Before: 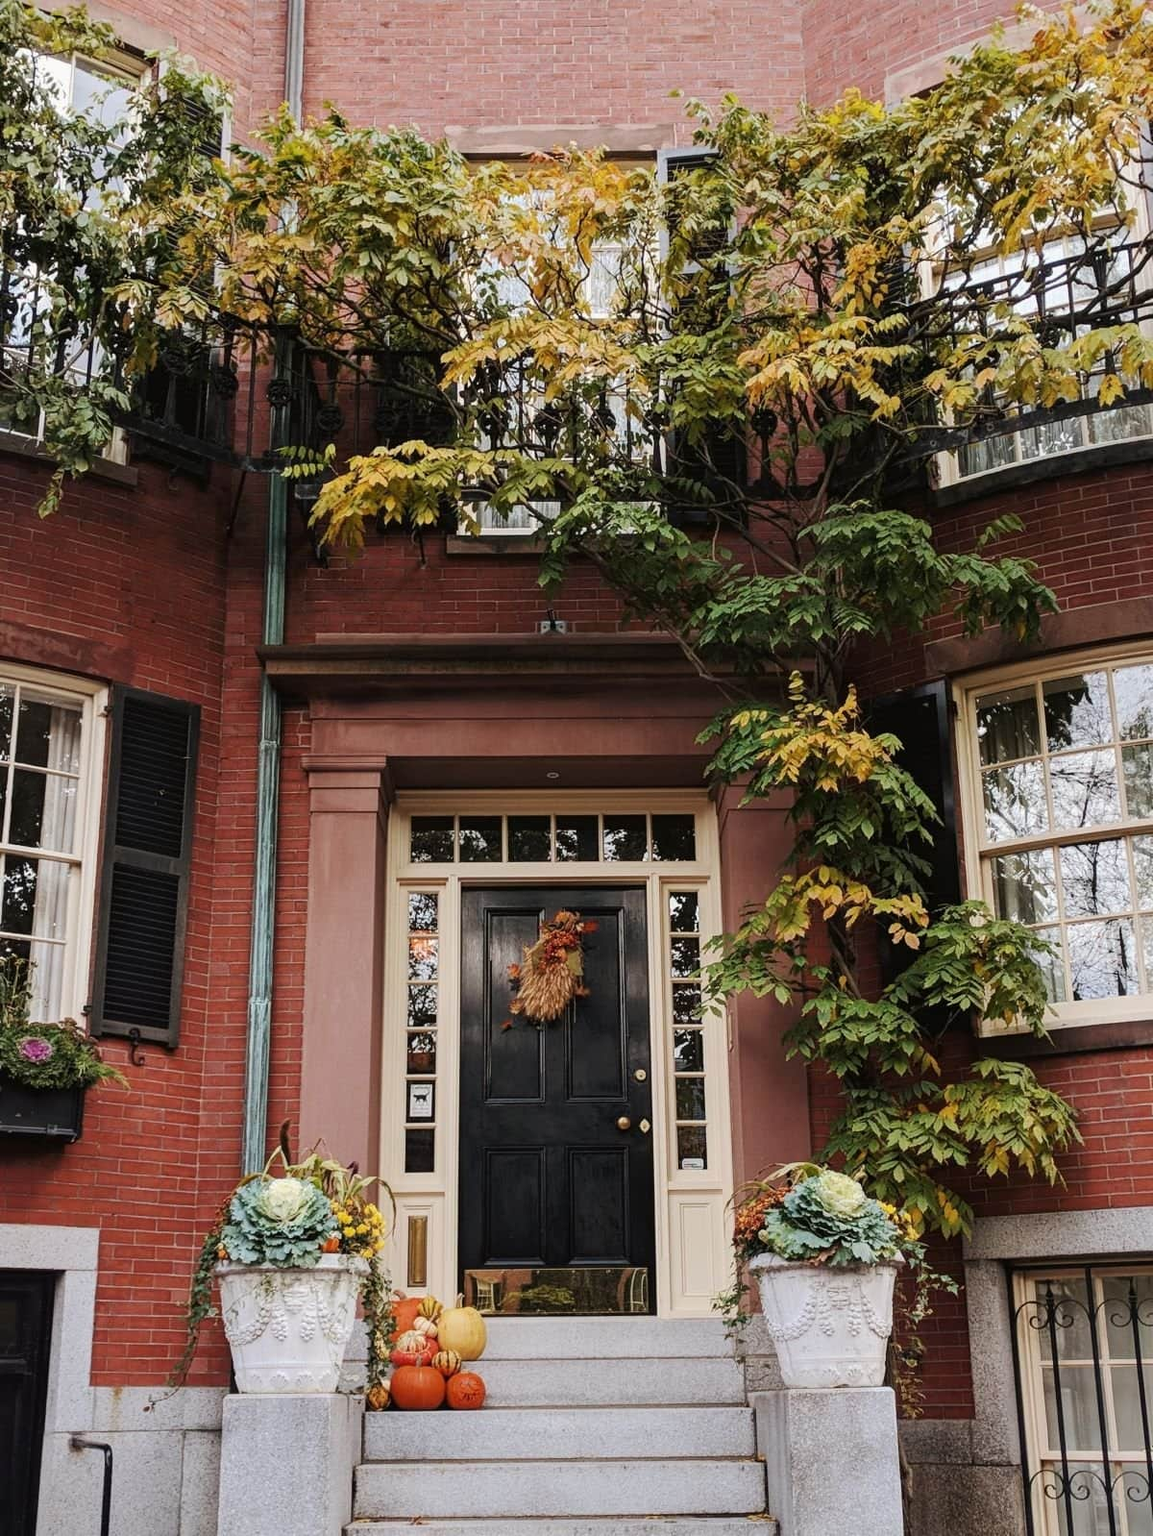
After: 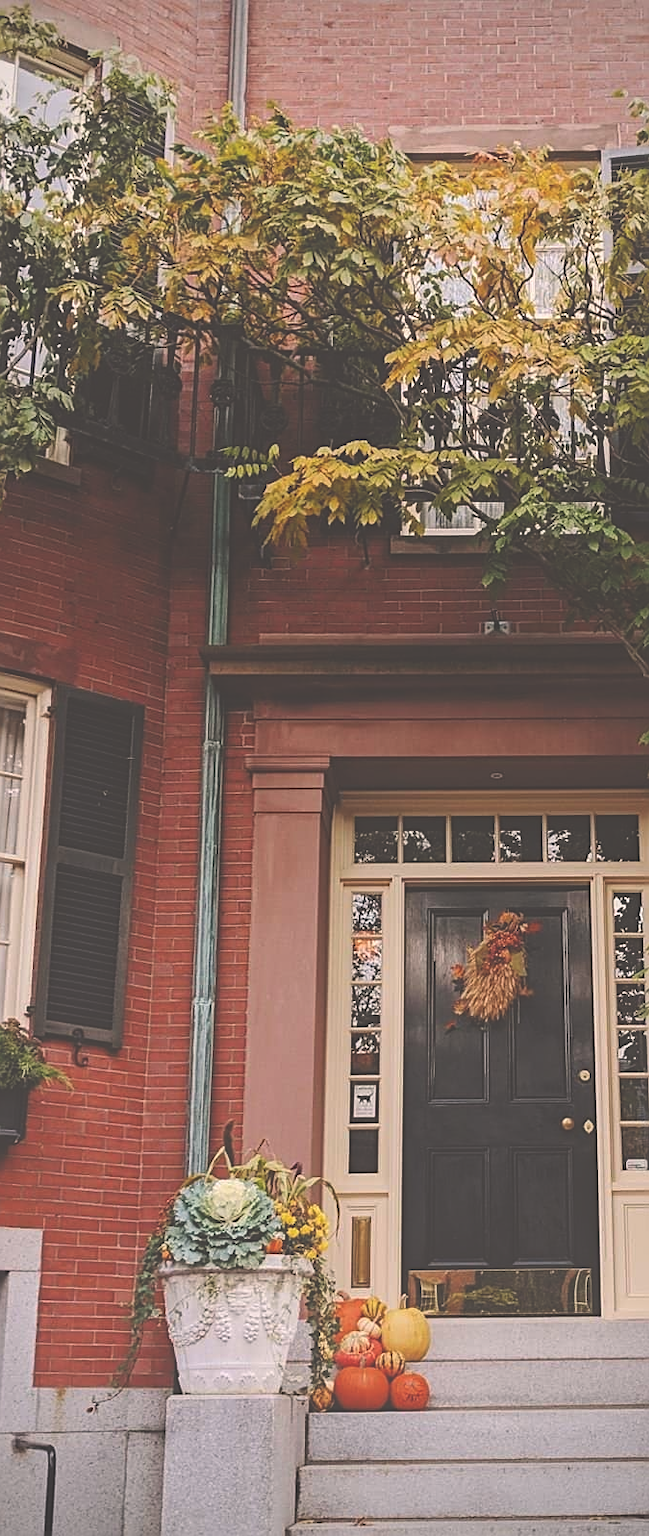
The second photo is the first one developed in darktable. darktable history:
crop: left 4.968%, right 38.747%
vignetting: unbound false
tone equalizer: on, module defaults
sharpen: on, module defaults
local contrast: highlights 68%, shadows 66%, detail 81%, midtone range 0.33
exposure: black level correction -0.042, exposure 0.065 EV, compensate highlight preservation false
haze removal: compatibility mode true, adaptive false
color correction: highlights a* 5.83, highlights b* 4.68
